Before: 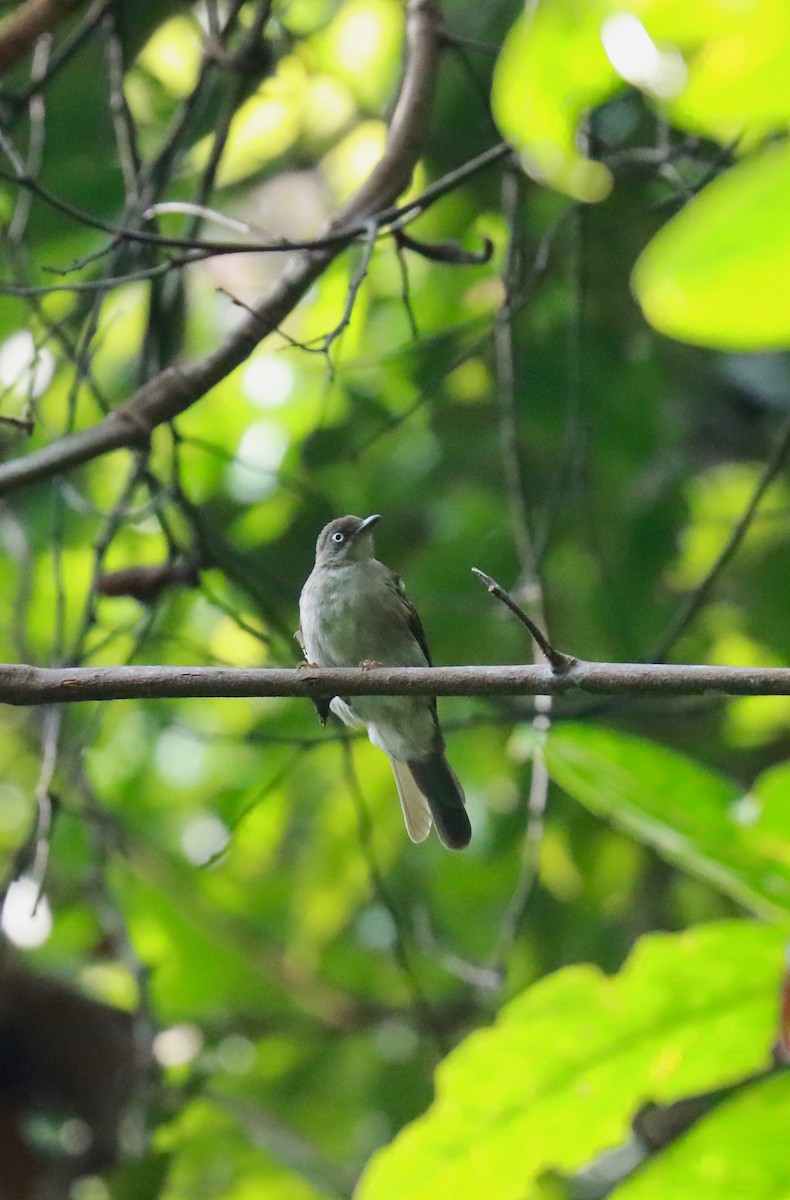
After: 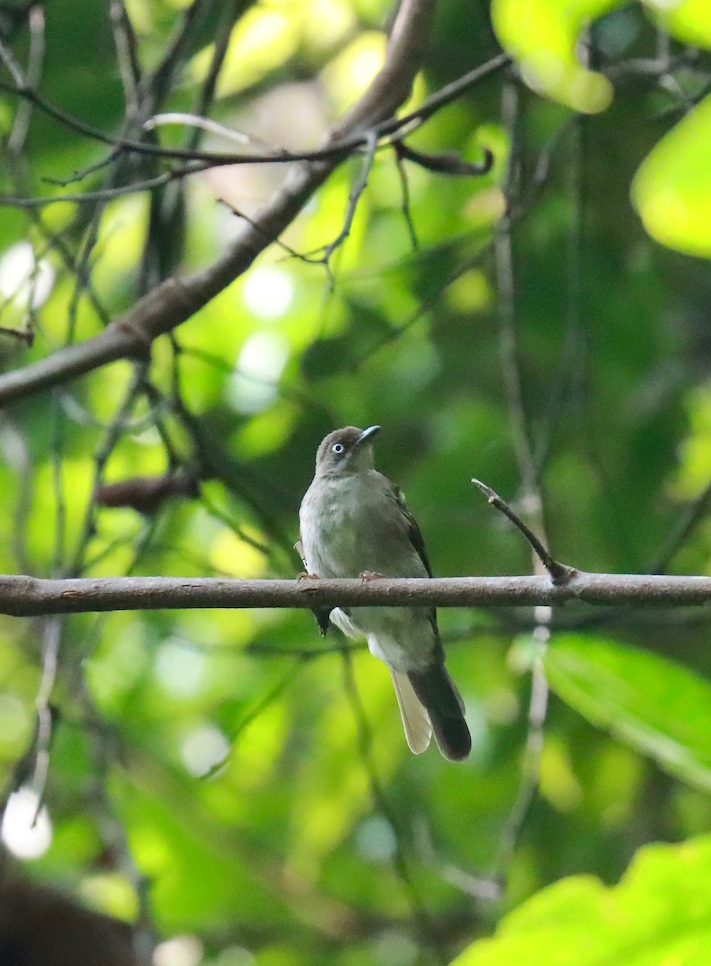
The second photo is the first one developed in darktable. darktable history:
tone equalizer: edges refinement/feathering 500, mask exposure compensation -1.57 EV, preserve details no
exposure: exposure 0.201 EV, compensate exposure bias true, compensate highlight preservation false
crop: top 7.448%, right 9.907%, bottom 12.029%
